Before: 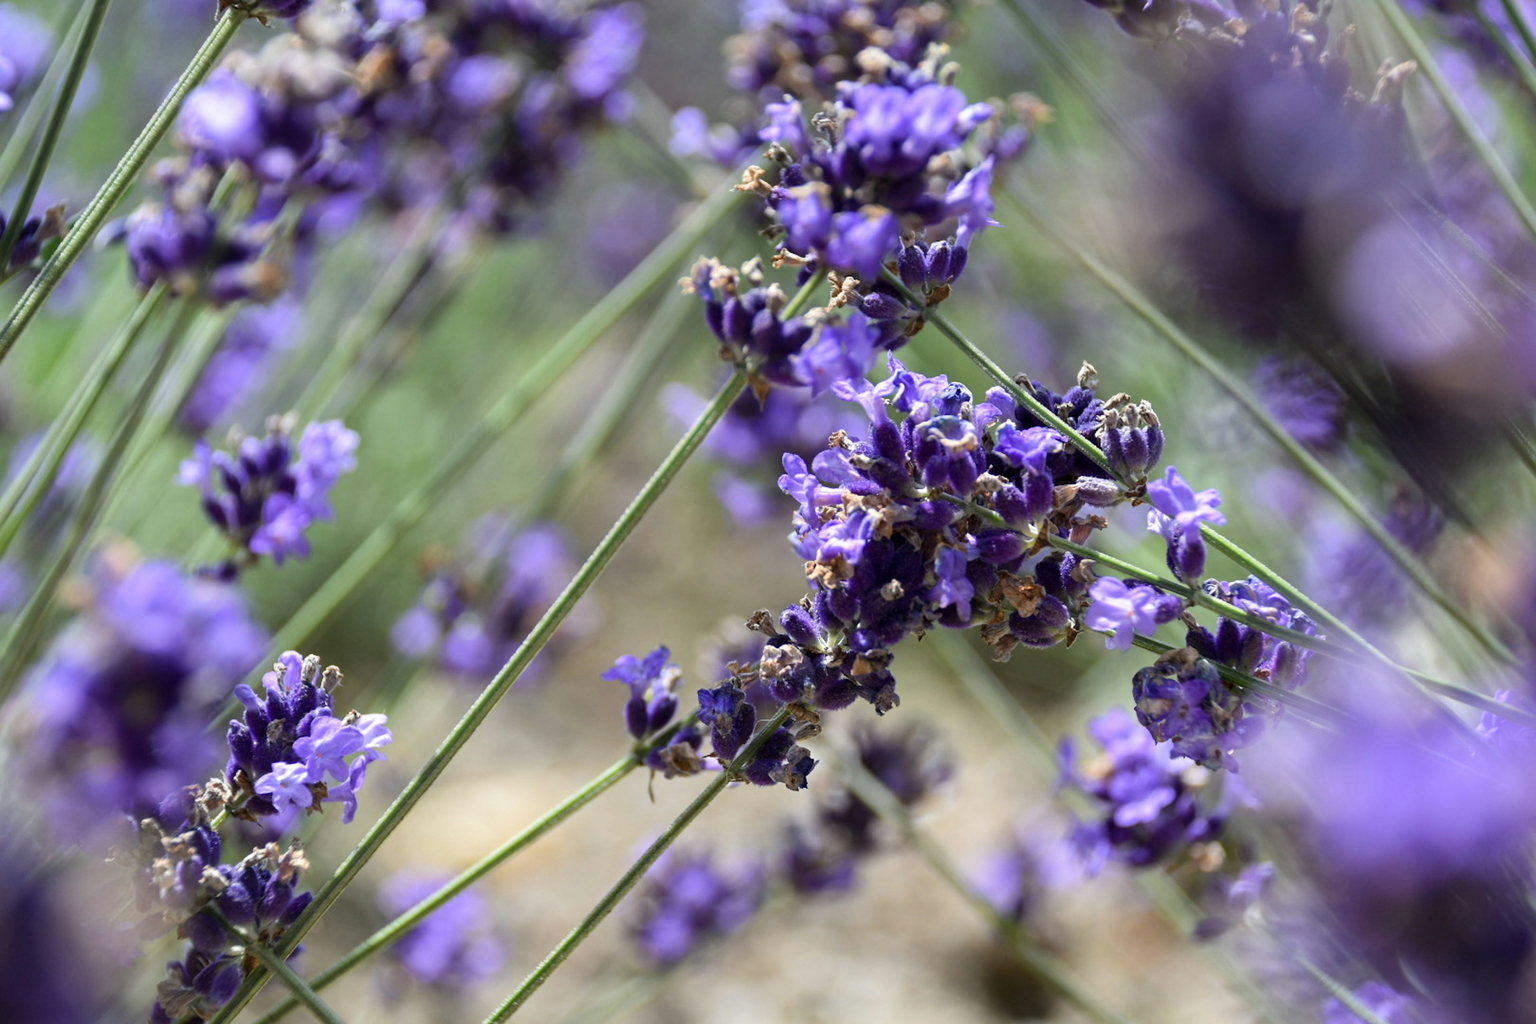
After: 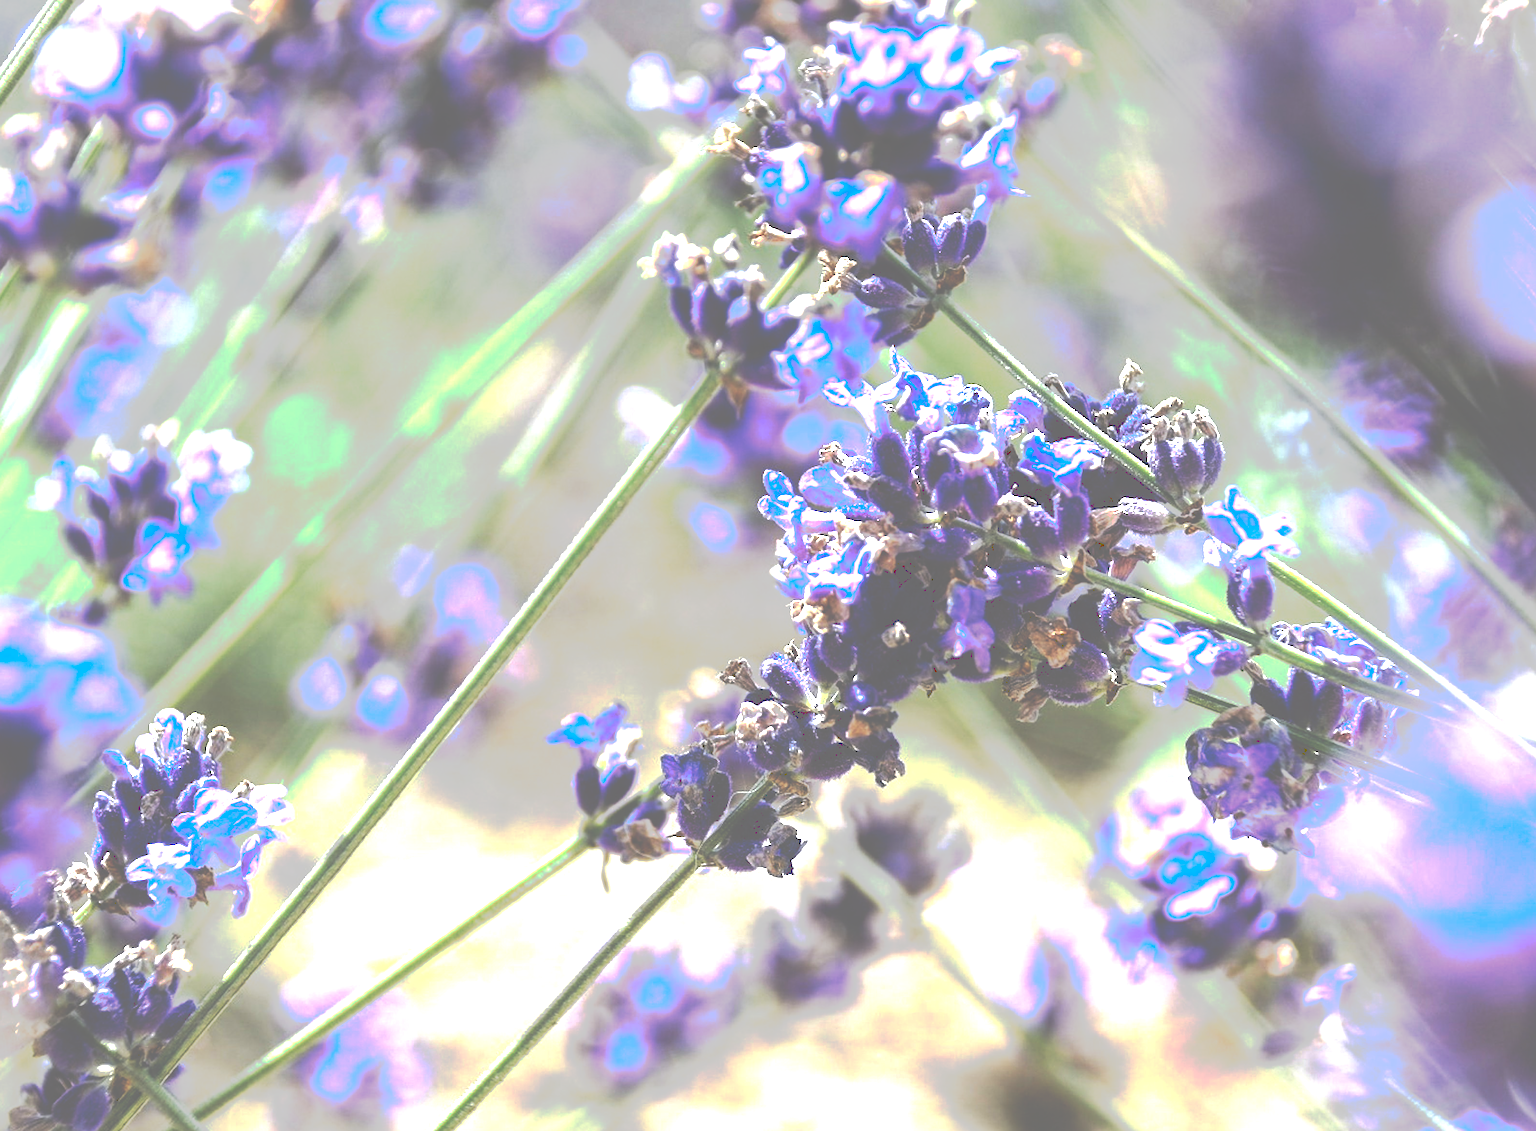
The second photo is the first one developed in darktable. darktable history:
tone curve: curves: ch0 [(0, 0) (0.003, 0.449) (0.011, 0.449) (0.025, 0.449) (0.044, 0.45) (0.069, 0.453) (0.1, 0.453) (0.136, 0.455) (0.177, 0.458) (0.224, 0.462) (0.277, 0.47) (0.335, 0.491) (0.399, 0.522) (0.468, 0.561) (0.543, 0.619) (0.623, 0.69) (0.709, 0.756) (0.801, 0.802) (0.898, 0.825) (1, 1)], preserve colors none
crop: left 9.807%, top 6.259%, right 7.334%, bottom 2.177%
sharpen: on, module defaults
exposure: black level correction 0, exposure 1.3 EV, compensate highlight preservation false
